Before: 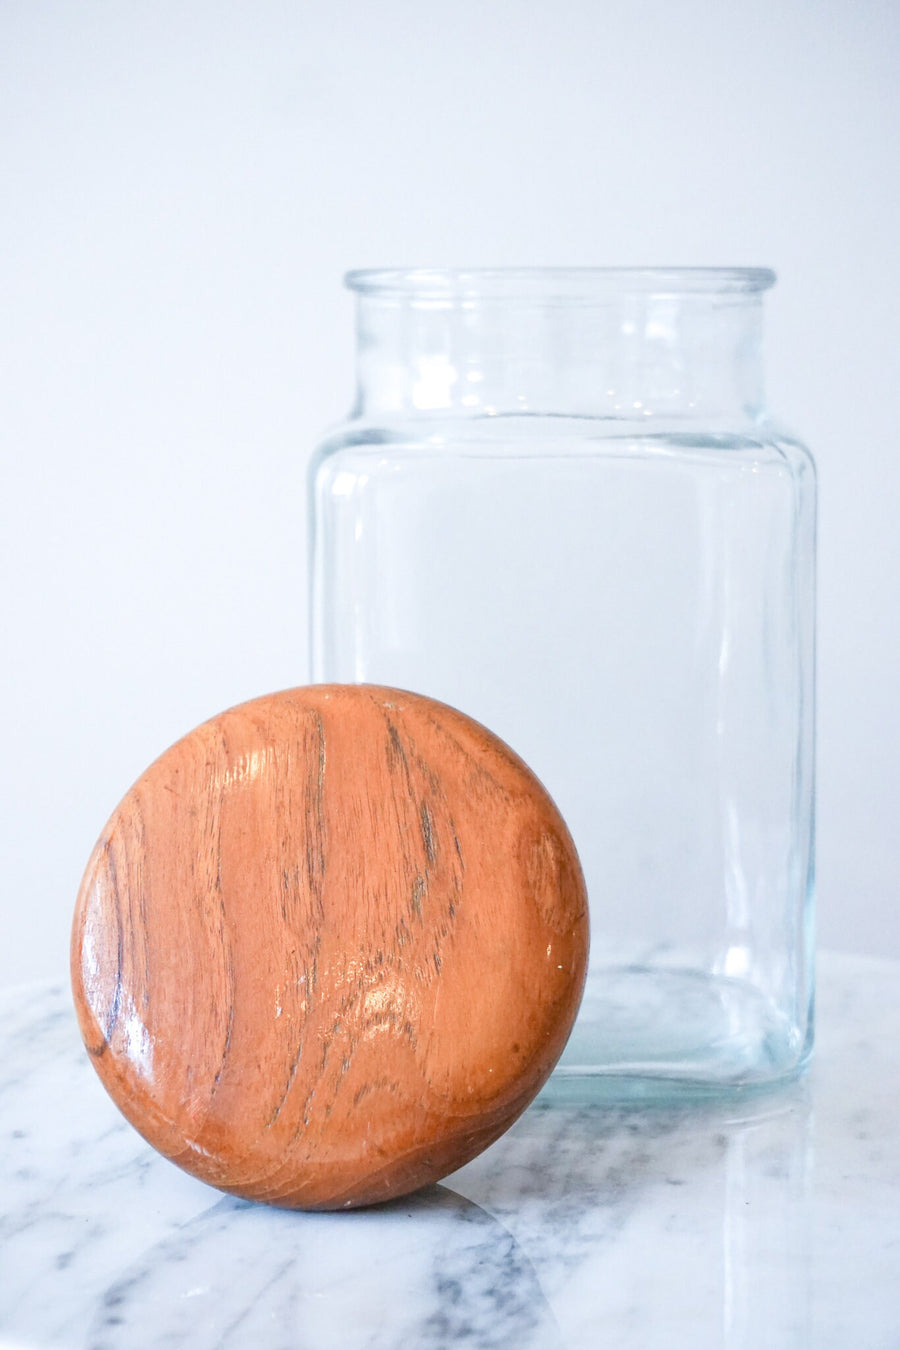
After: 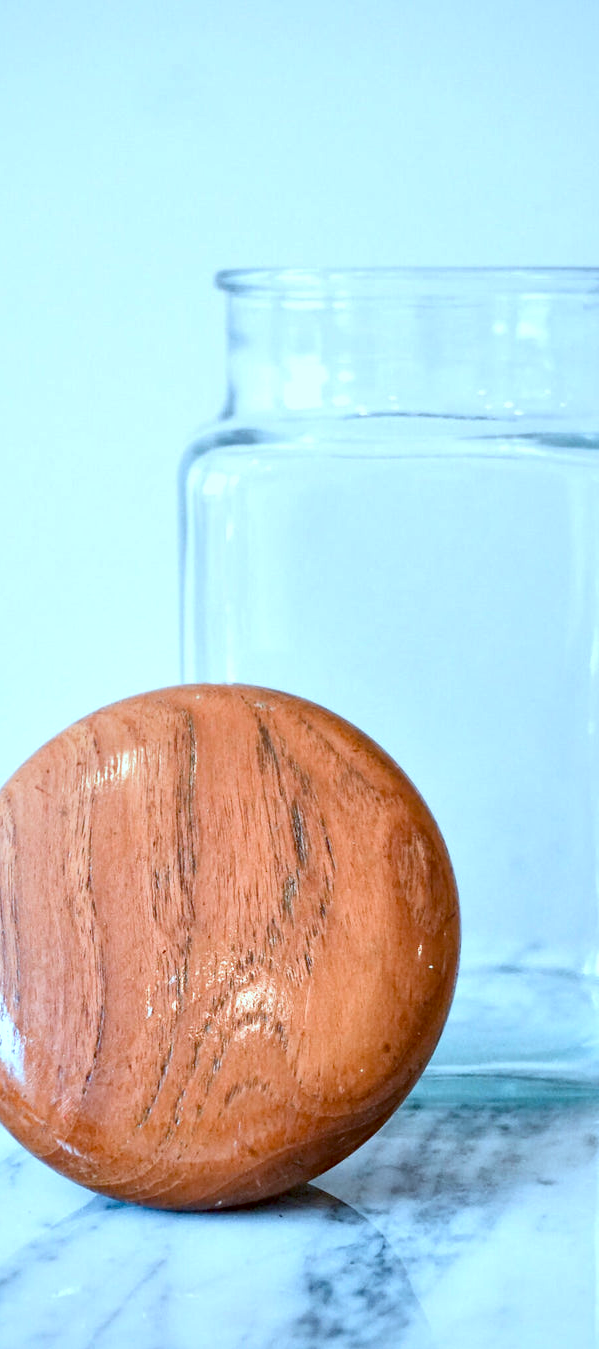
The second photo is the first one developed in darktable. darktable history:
color correction: highlights a* -10.69, highlights b* -19.19
crop and rotate: left 14.385%, right 18.948%
local contrast: mode bilateral grid, contrast 25, coarseness 60, detail 151%, midtone range 0.2
haze removal: strength 0.5, distance 0.43, compatibility mode true, adaptive false
